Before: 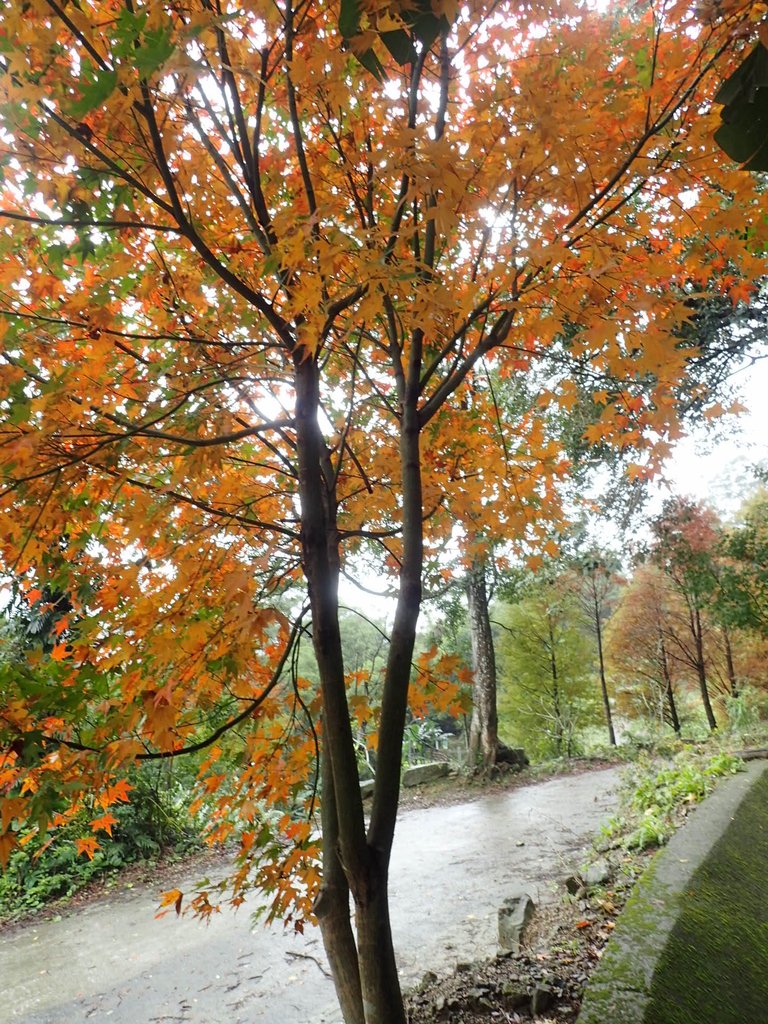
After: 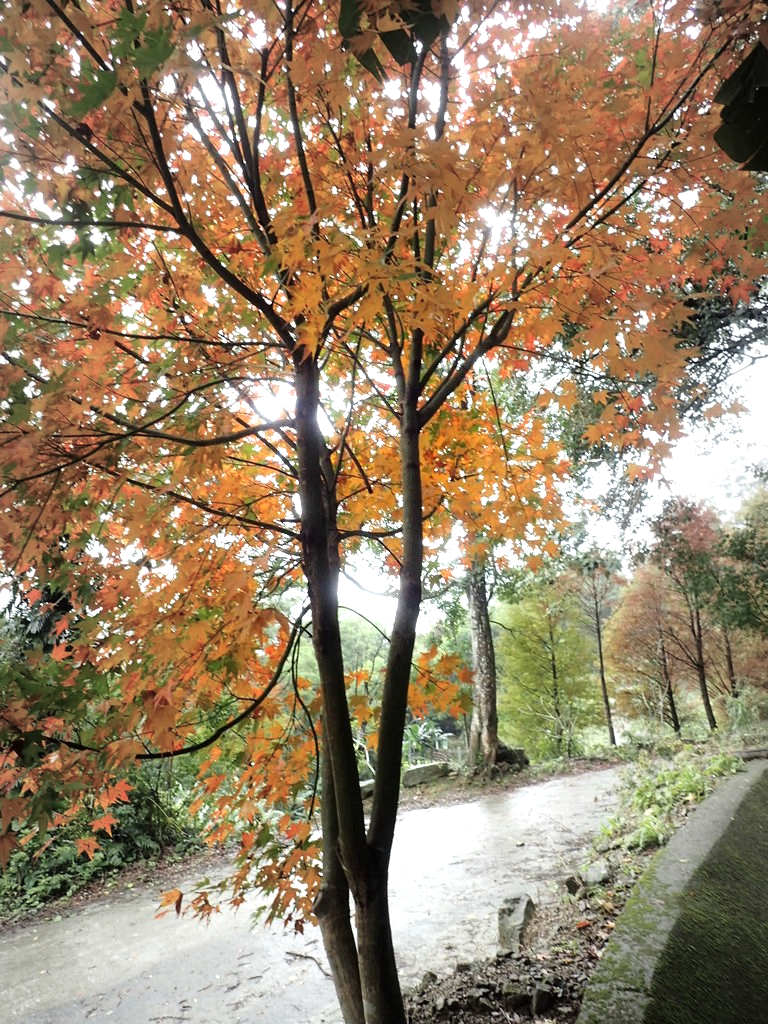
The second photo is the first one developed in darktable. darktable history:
vignetting: fall-off start 17.57%, fall-off radius 136.67%, width/height ratio 0.623, shape 0.585
tone equalizer: -8 EV -0.758 EV, -7 EV -0.676 EV, -6 EV -0.635 EV, -5 EV -0.411 EV, -3 EV 0.397 EV, -2 EV 0.6 EV, -1 EV 0.698 EV, +0 EV 0.753 EV
